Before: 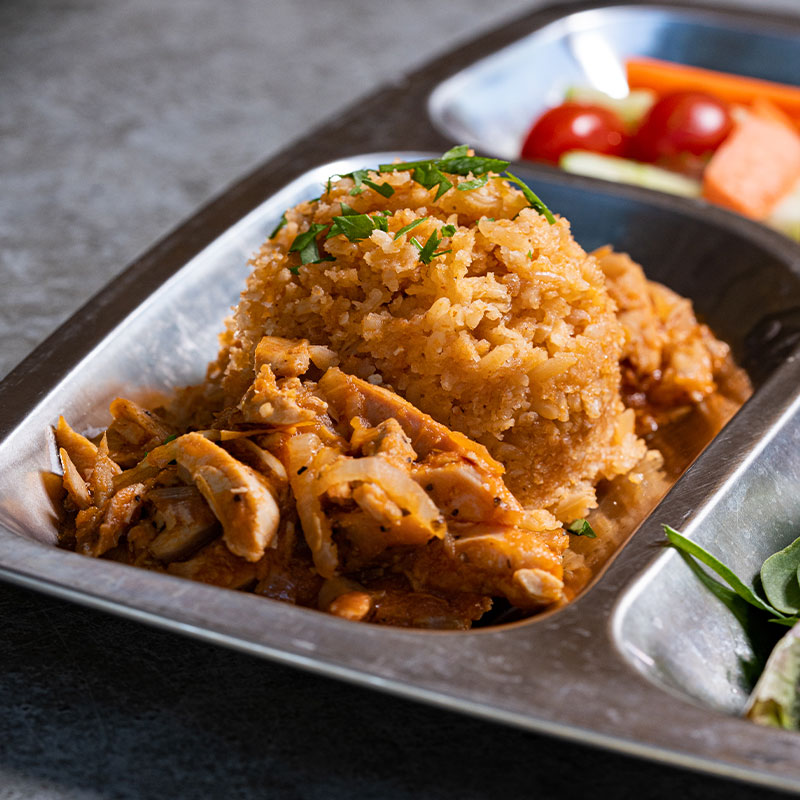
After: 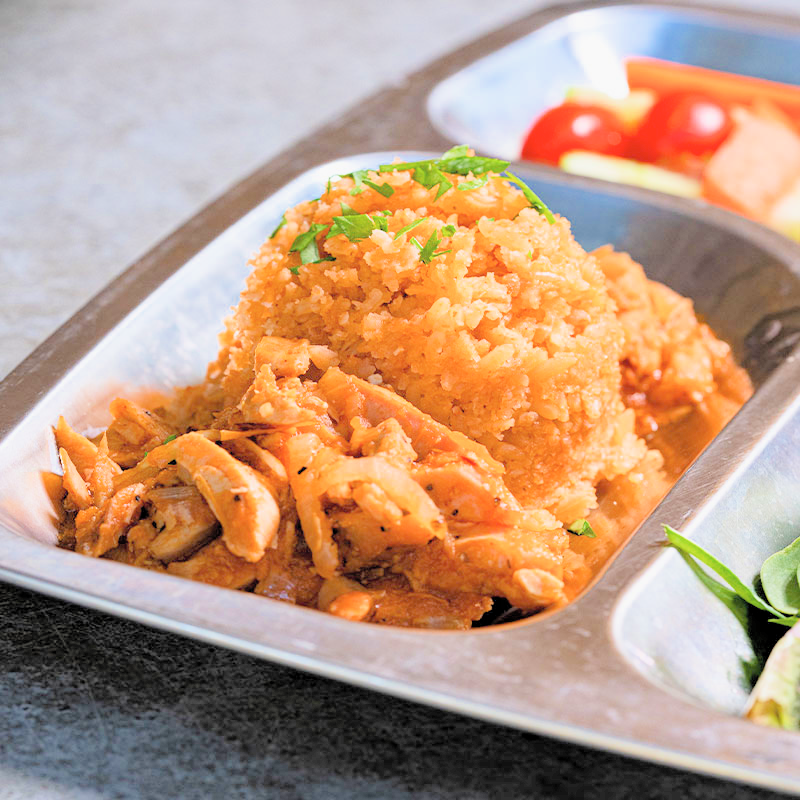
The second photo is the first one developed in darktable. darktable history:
contrast brightness saturation: brightness 0.15
filmic rgb: middle gray luminance 3.44%, black relative exposure -5.92 EV, white relative exposure 6.33 EV, threshold 6 EV, dynamic range scaling 22.4%, target black luminance 0%, hardness 2.33, latitude 45.85%, contrast 0.78, highlights saturation mix 100%, shadows ↔ highlights balance 0.033%, add noise in highlights 0, preserve chrominance max RGB, color science v3 (2019), use custom middle-gray values true, iterations of high-quality reconstruction 0, contrast in highlights soft, enable highlight reconstruction true
